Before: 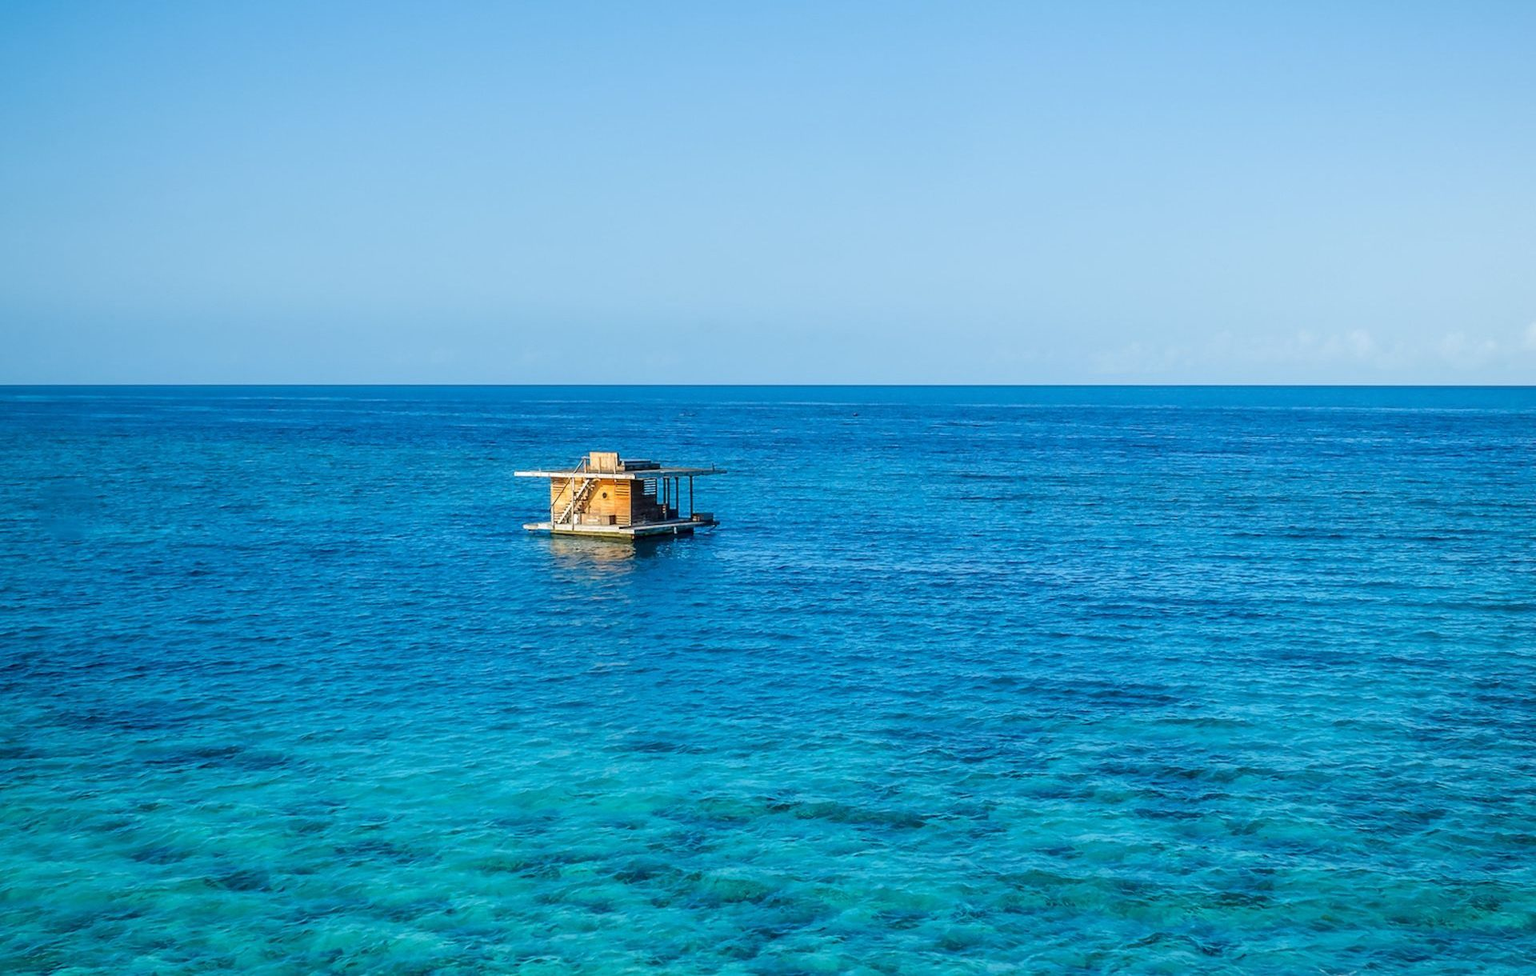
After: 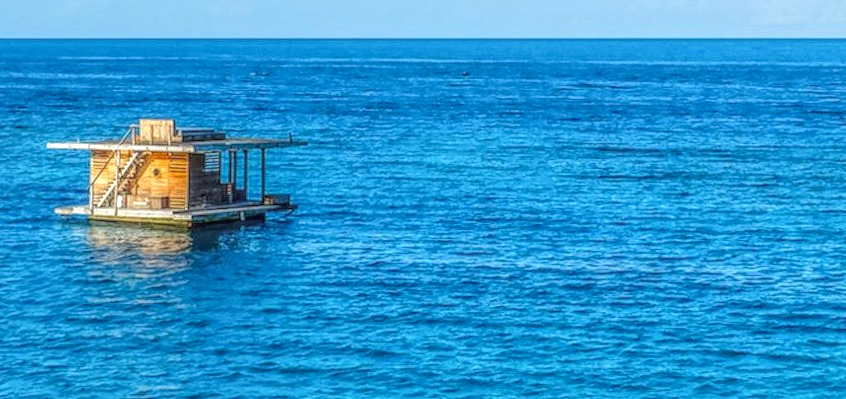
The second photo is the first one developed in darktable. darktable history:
local contrast: highlights 20%, shadows 30%, detail 200%, midtone range 0.2
exposure: black level correction 0, exposure 0.3 EV, compensate highlight preservation false
crop: left 31.751%, top 32.172%, right 27.8%, bottom 35.83%
rotate and perspective: rotation 0.128°, lens shift (vertical) -0.181, lens shift (horizontal) -0.044, shear 0.001, automatic cropping off
